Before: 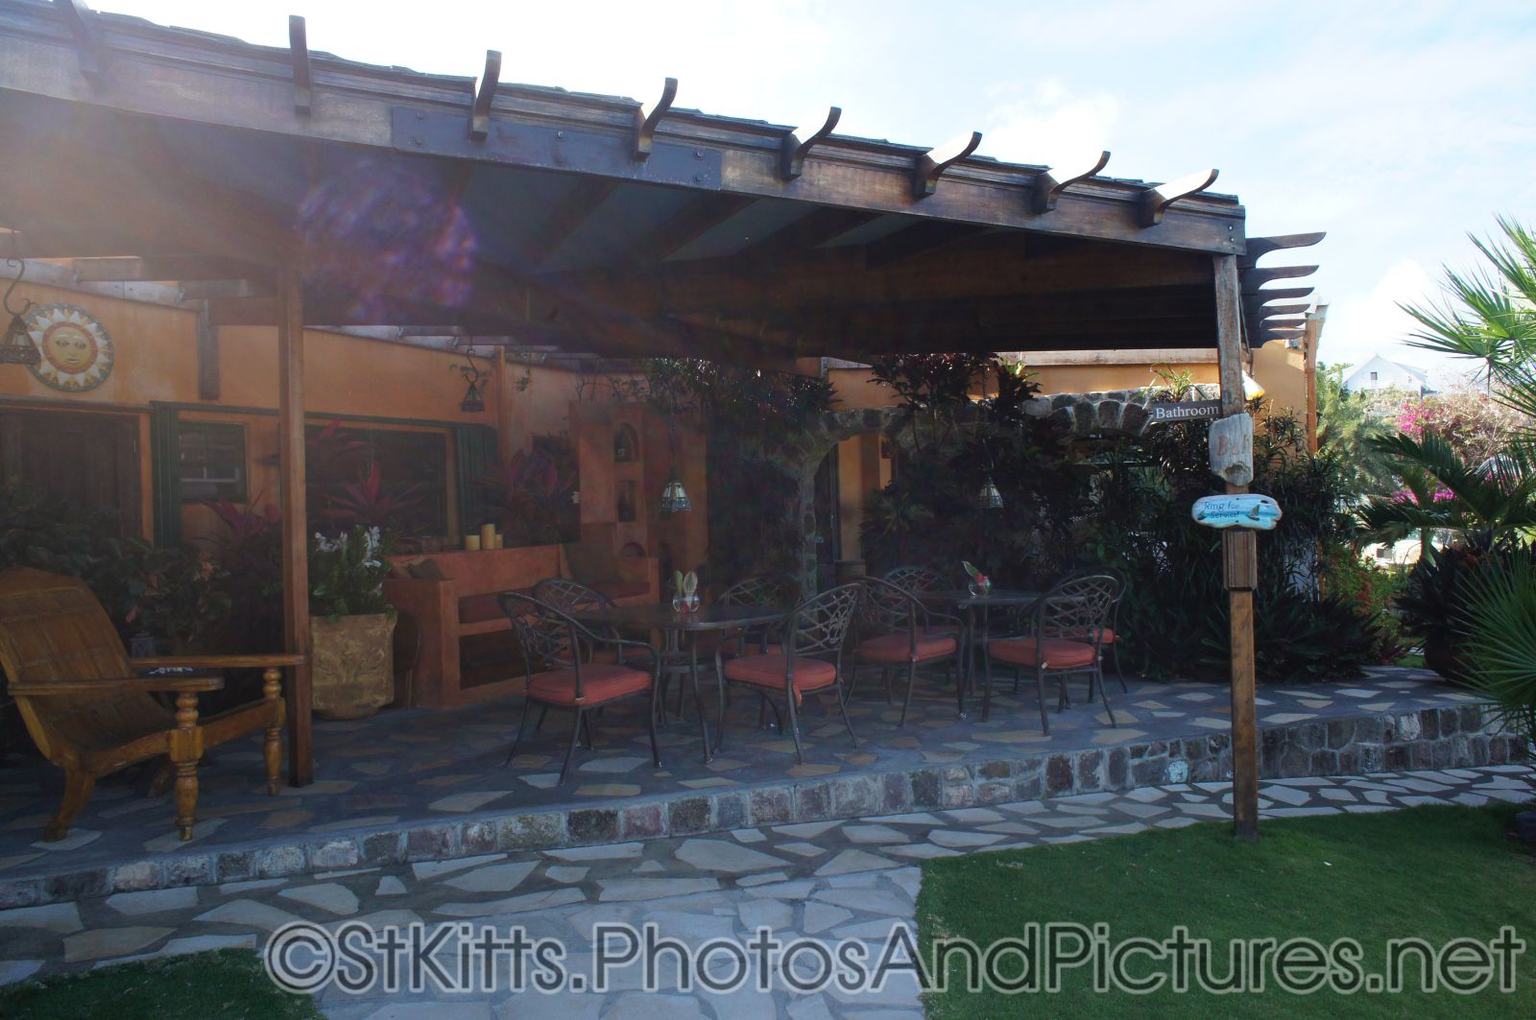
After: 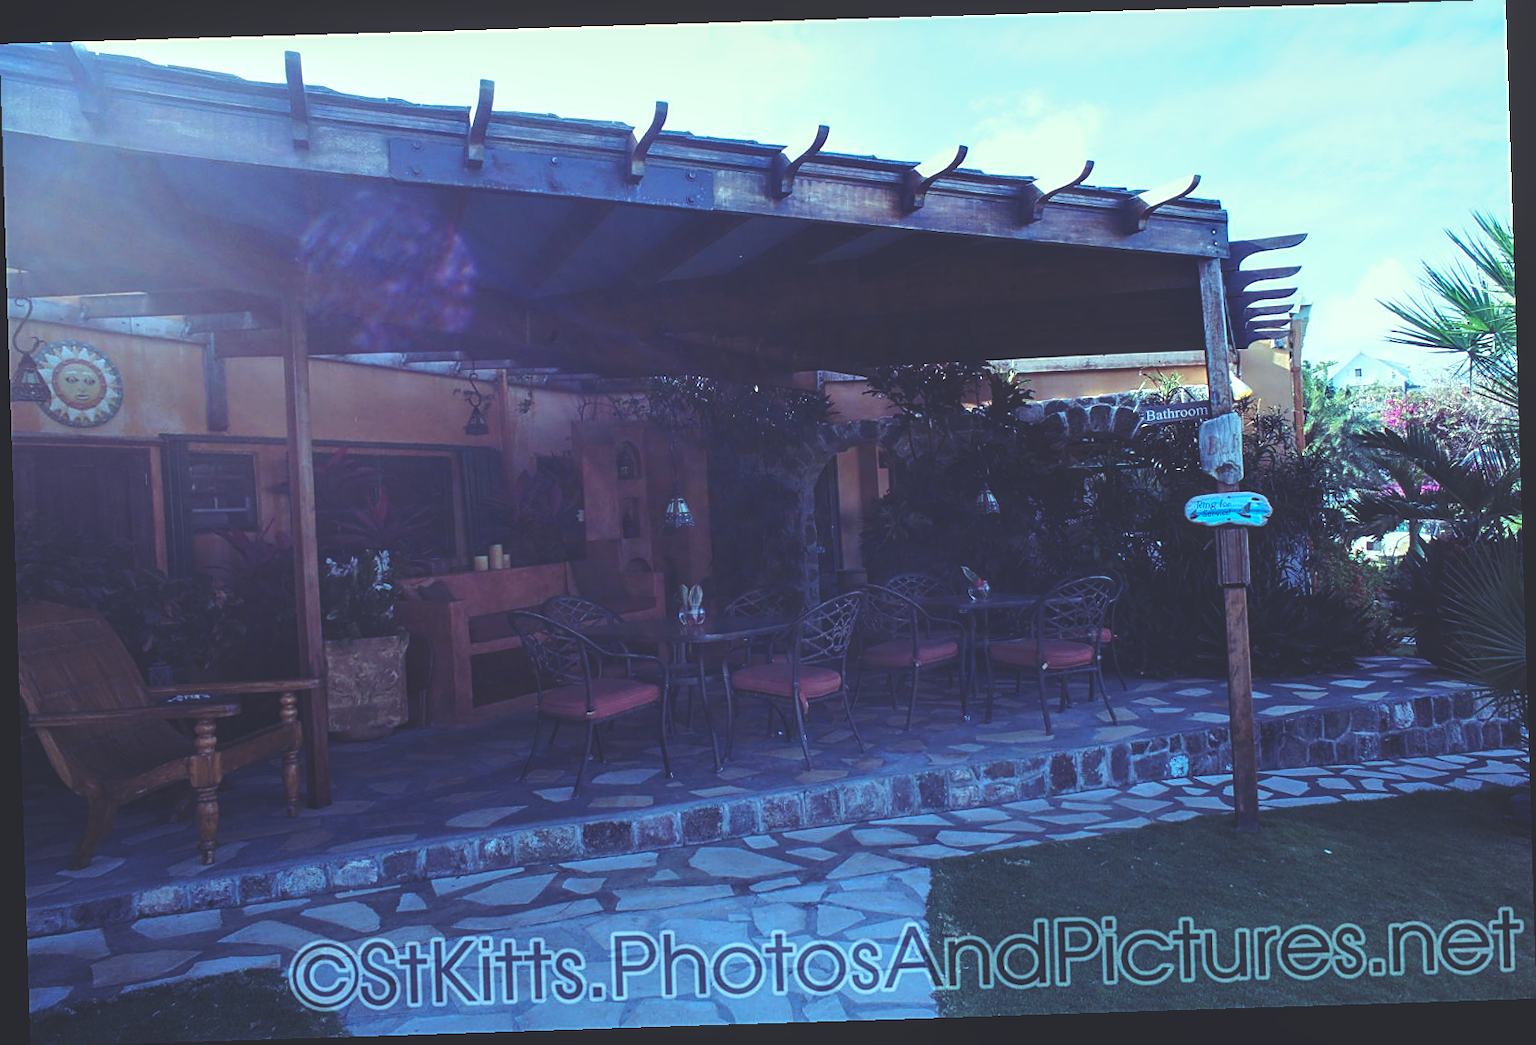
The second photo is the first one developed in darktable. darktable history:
rotate and perspective: rotation -1.77°, lens shift (horizontal) 0.004, automatic cropping off
sharpen: on, module defaults
rgb curve: curves: ch0 [(0, 0.186) (0.314, 0.284) (0.576, 0.466) (0.805, 0.691) (0.936, 0.886)]; ch1 [(0, 0.186) (0.314, 0.284) (0.581, 0.534) (0.771, 0.746) (0.936, 0.958)]; ch2 [(0, 0.216) (0.275, 0.39) (1, 1)], mode RGB, independent channels, compensate middle gray true, preserve colors none
tone curve: curves: ch0 [(0, 0) (0.004, 0.001) (0.133, 0.112) (0.325, 0.362) (0.832, 0.893) (1, 1)], color space Lab, linked channels, preserve colors none
local contrast: on, module defaults
